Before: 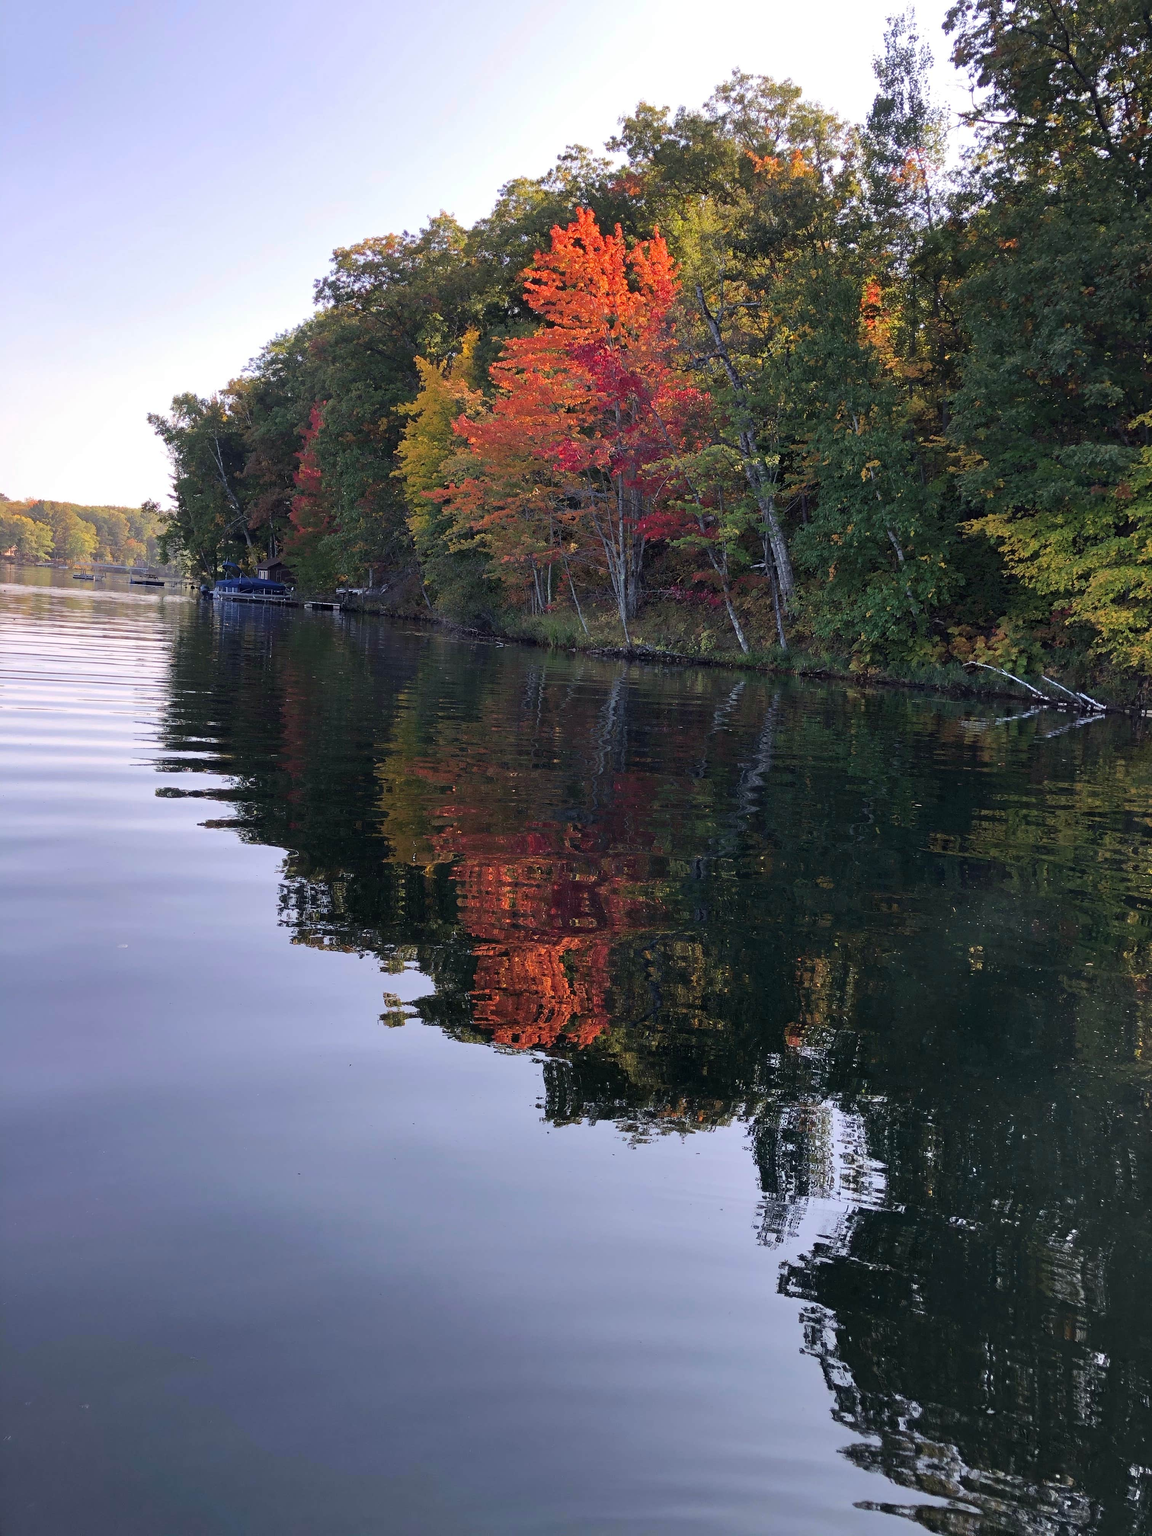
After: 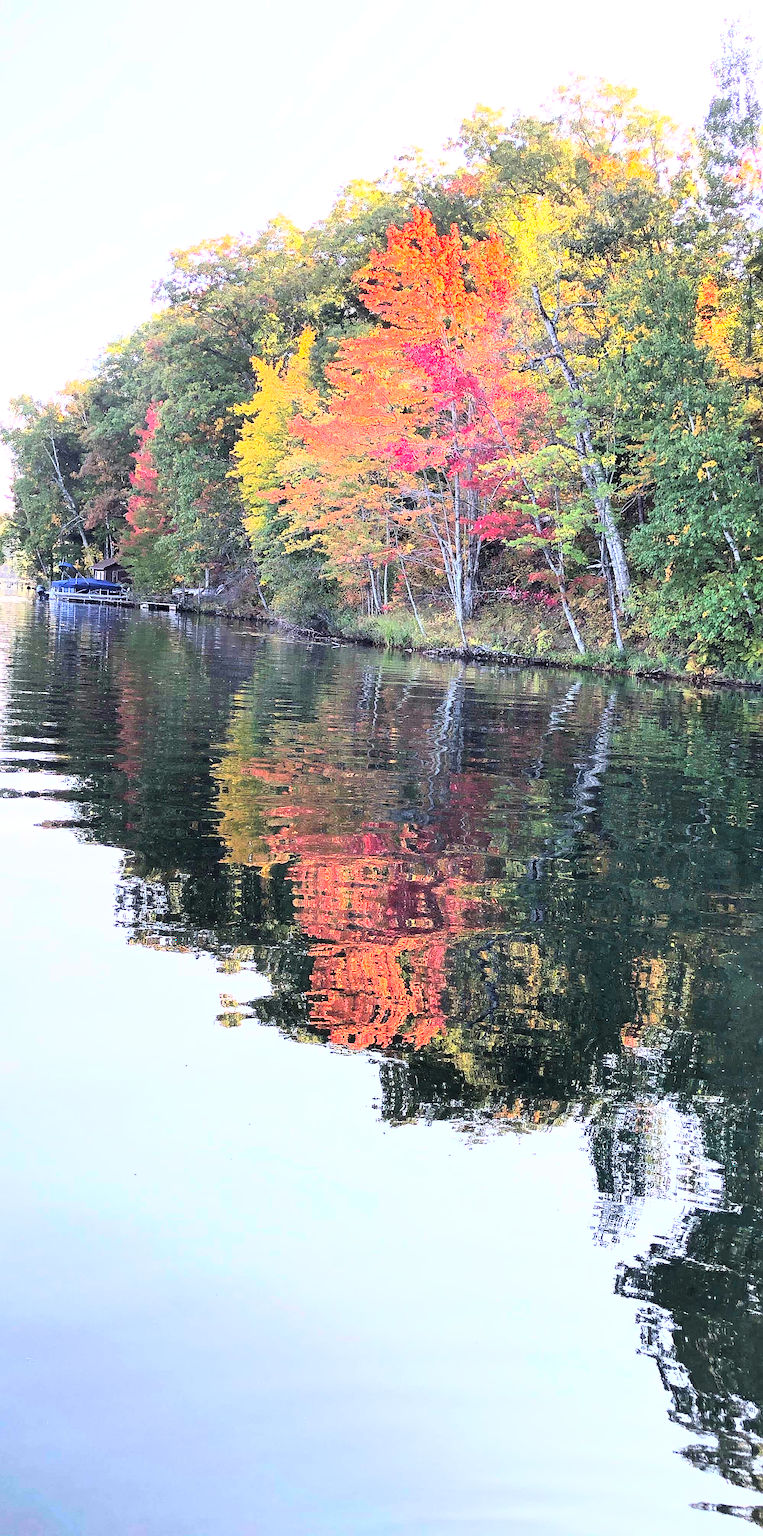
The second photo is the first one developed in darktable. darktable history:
exposure: black level correction 0, exposure 1.187 EV, compensate highlight preservation false
base curve: curves: ch0 [(0, 0) (0.007, 0.004) (0.027, 0.03) (0.046, 0.07) (0.207, 0.54) (0.442, 0.872) (0.673, 0.972) (1, 1)]
sharpen: radius 1.917
crop and rotate: left 14.286%, right 19.395%
contrast brightness saturation: contrast 0.034, brightness 0.069, saturation 0.13
